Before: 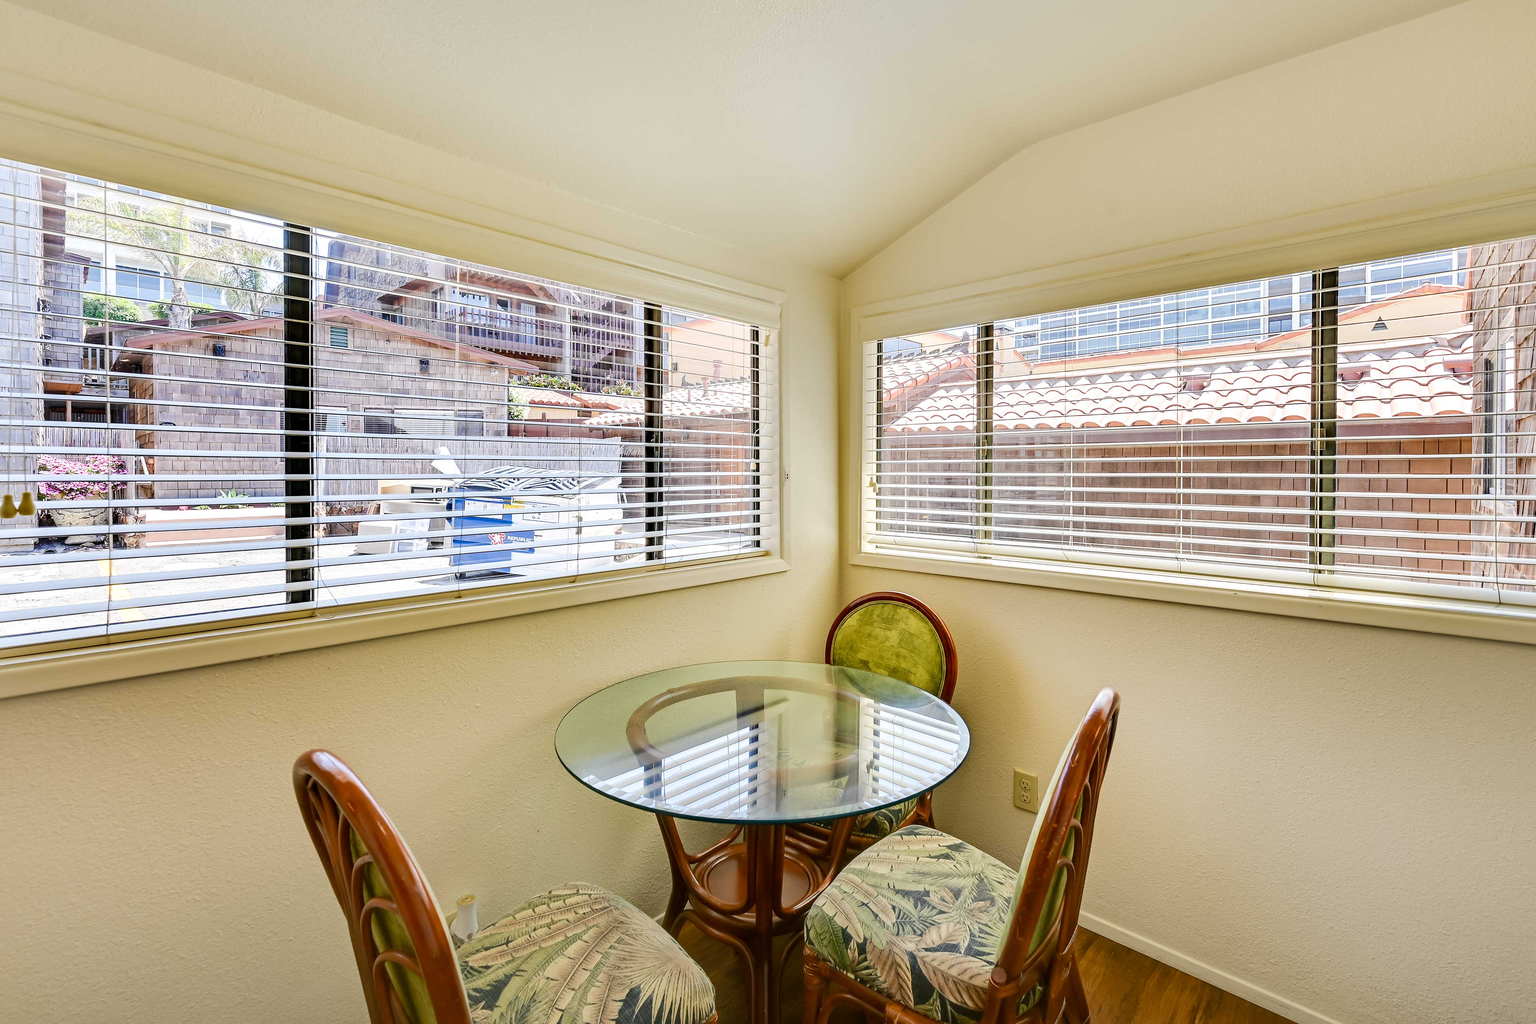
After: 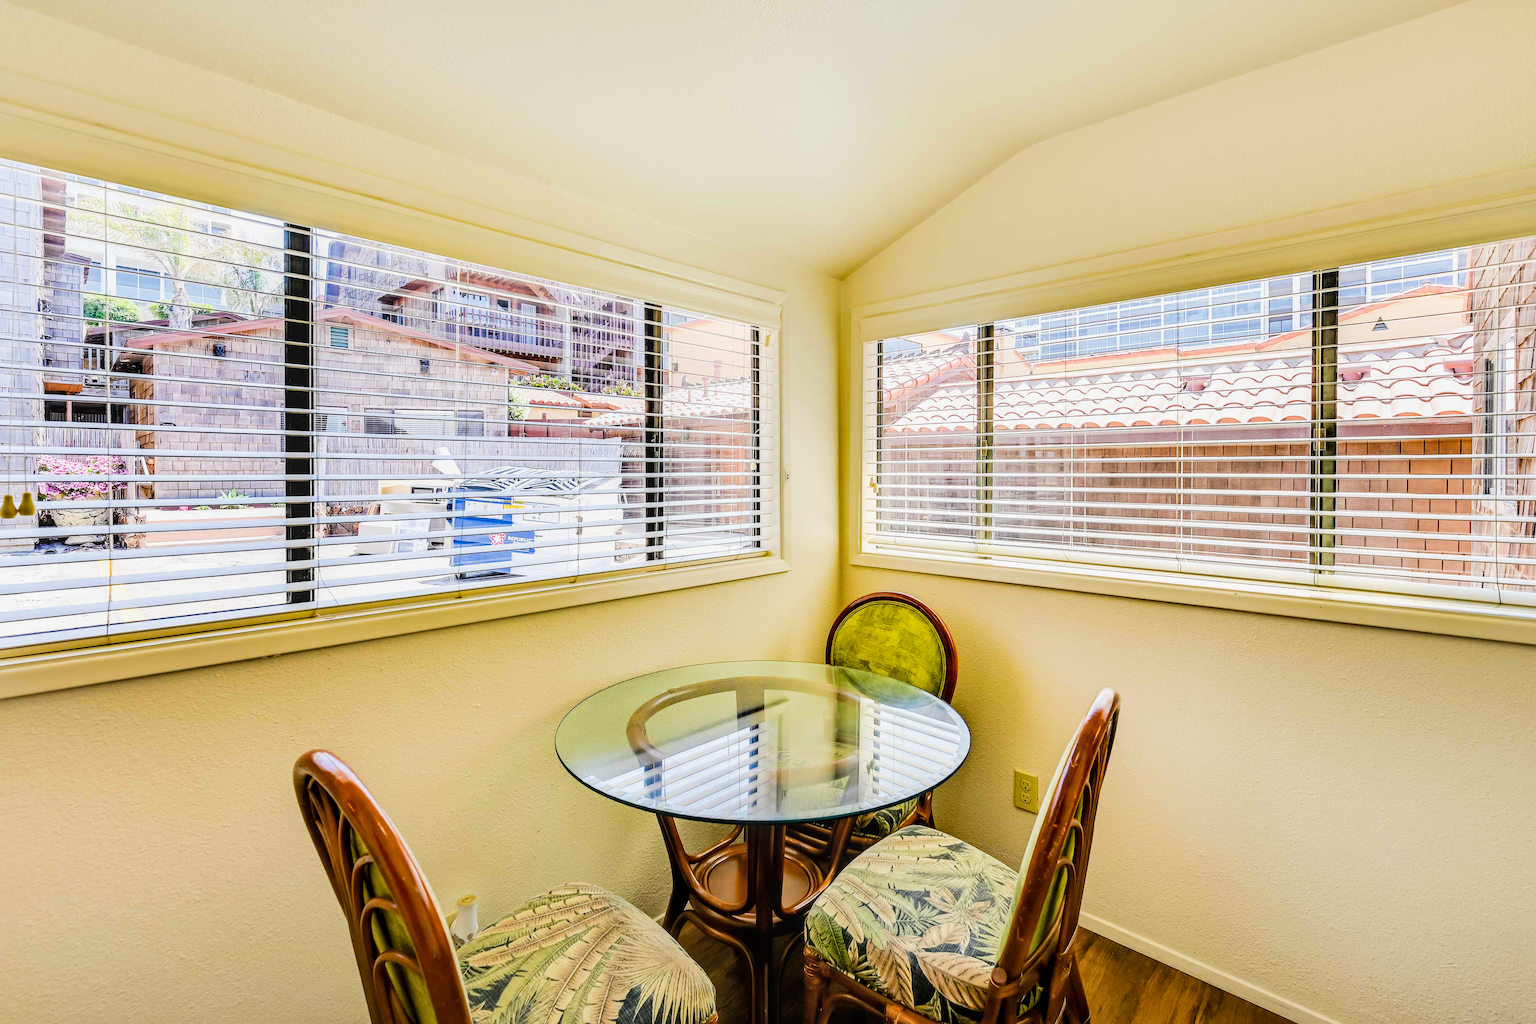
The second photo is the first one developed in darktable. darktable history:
filmic rgb: black relative exposure -5 EV, hardness 2.88, contrast 1.3
local contrast: on, module defaults
exposure: black level correction 0, exposure 0.5 EV, compensate exposure bias true, compensate highlight preservation false
color balance rgb: perceptual saturation grading › global saturation 20%, global vibrance 20%
